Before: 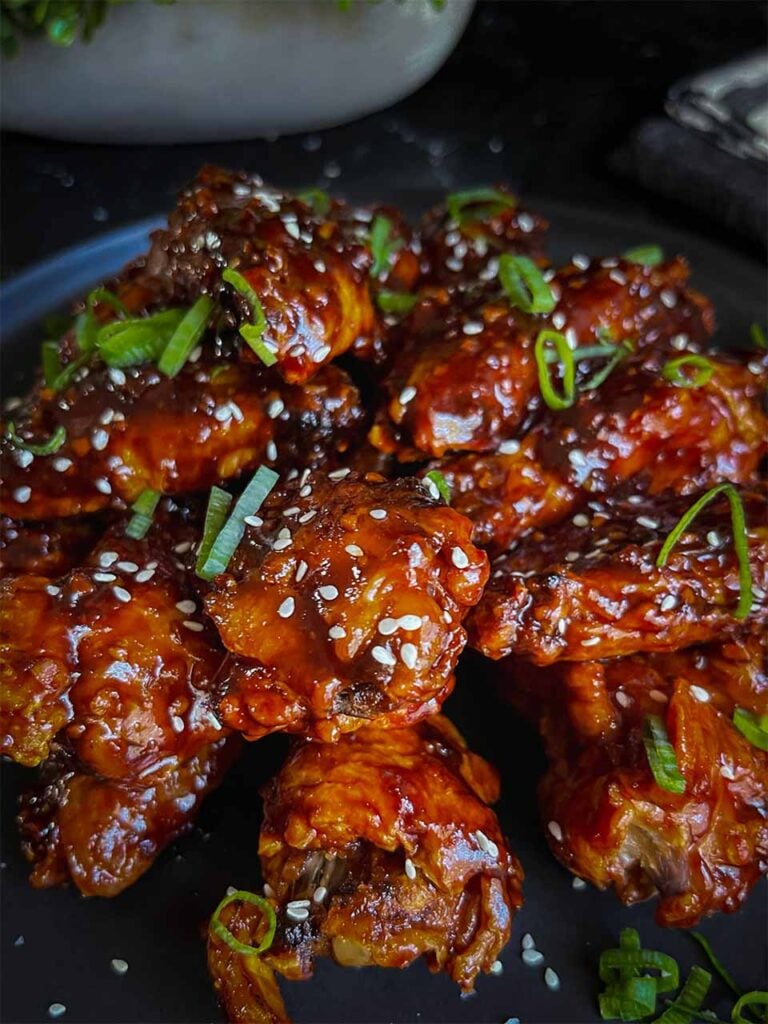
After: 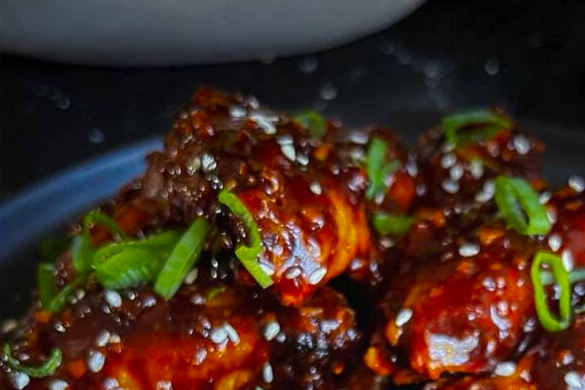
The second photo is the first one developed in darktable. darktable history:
color zones: curves: ch0 [(0.224, 0.526) (0.75, 0.5)]; ch1 [(0.055, 0.526) (0.224, 0.761) (0.377, 0.526) (0.75, 0.5)]
crop: left 0.579%, top 7.627%, right 23.167%, bottom 54.275%
color correction: saturation 0.99
